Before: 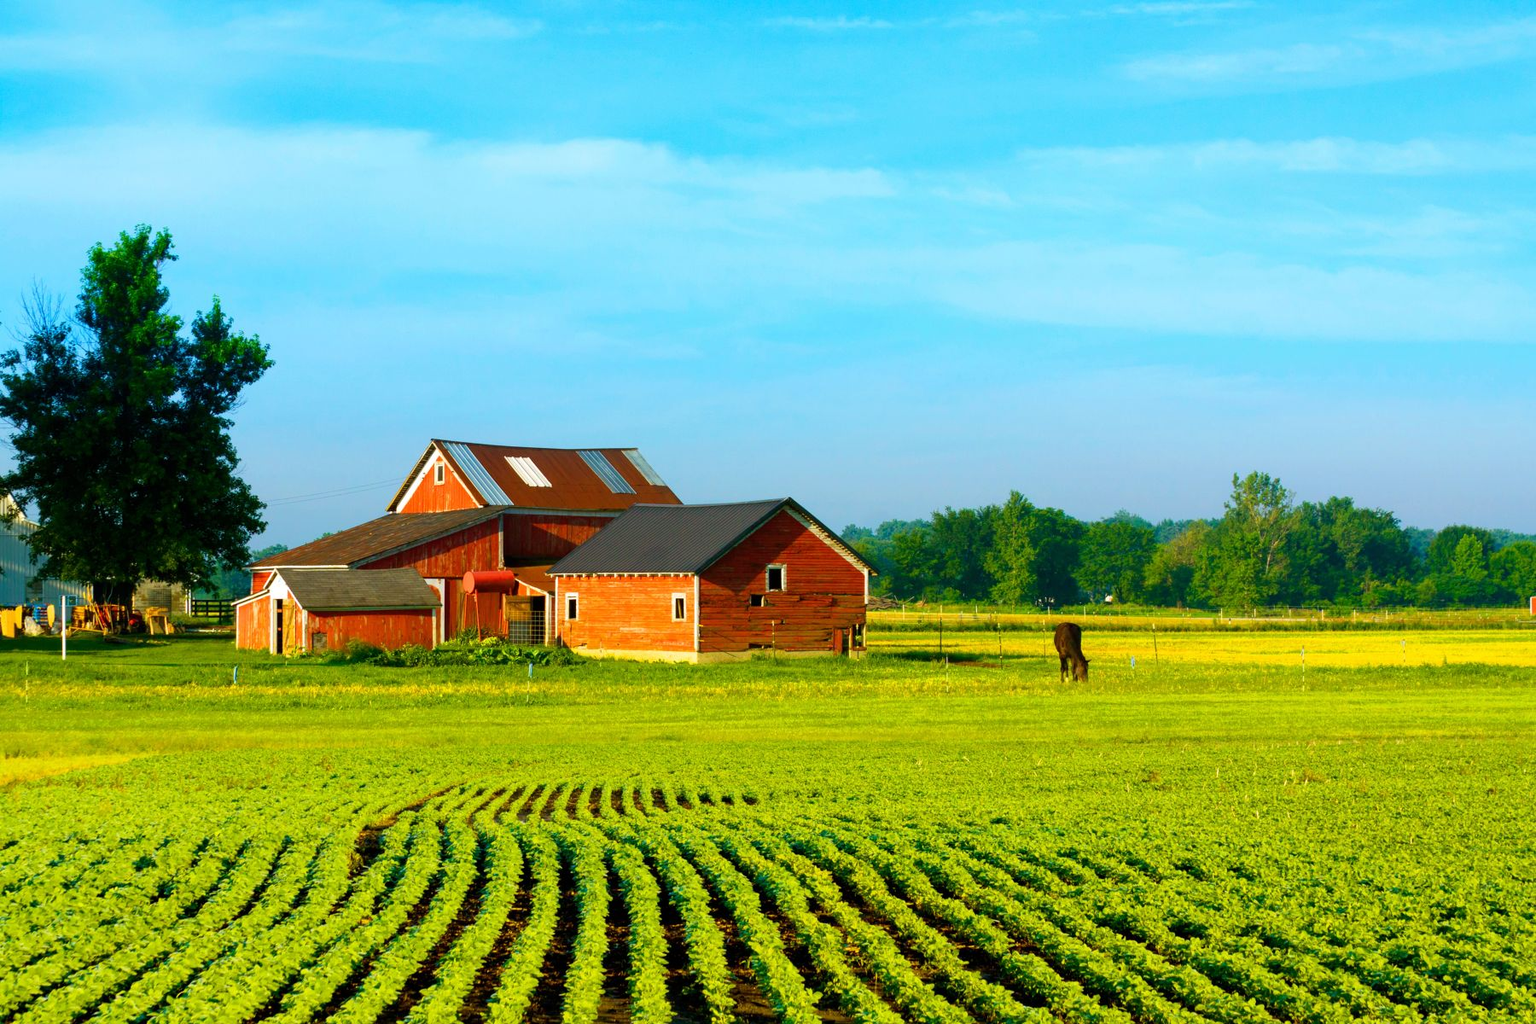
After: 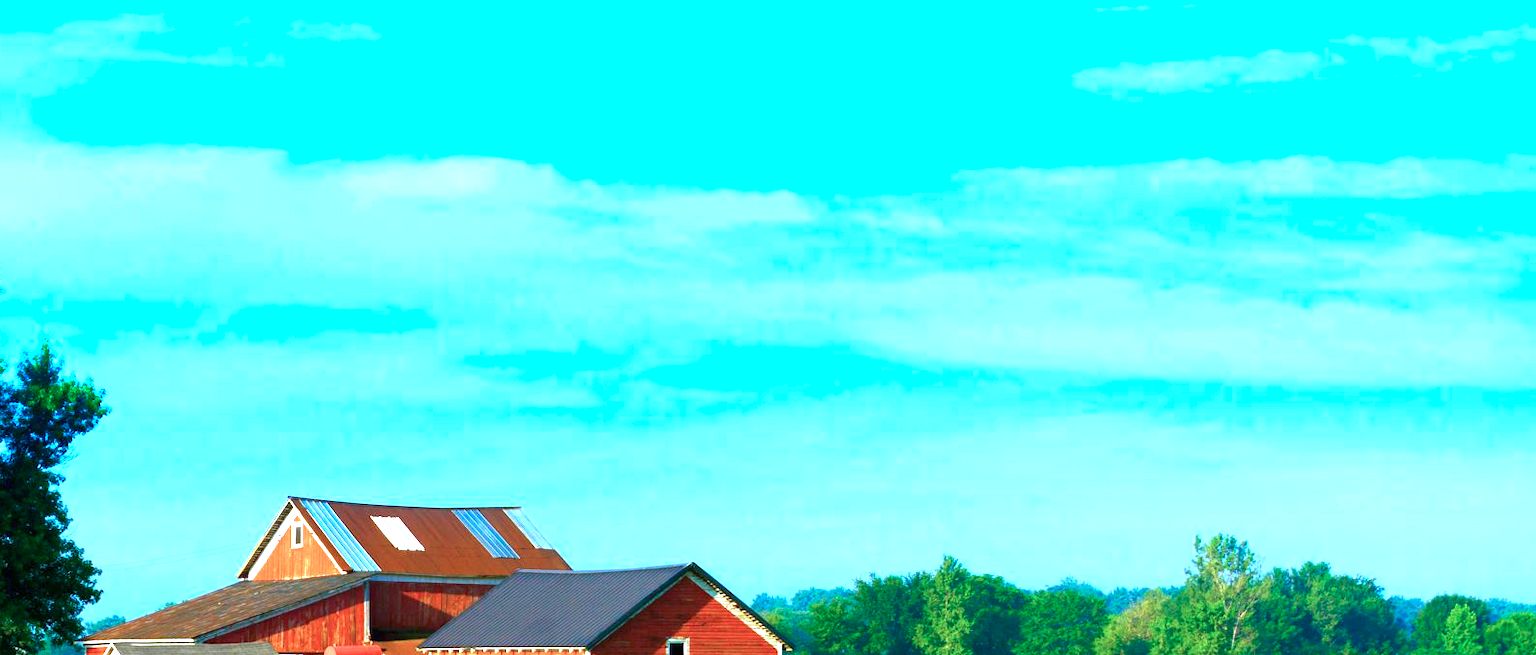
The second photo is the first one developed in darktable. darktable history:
color calibration: illuminant as shot in camera, adaptation linear Bradford (ICC v4), x 0.404, y 0.405, temperature 3572.84 K
exposure: exposure 1.22 EV, compensate highlight preservation false
crop and rotate: left 11.542%, bottom 43.348%
